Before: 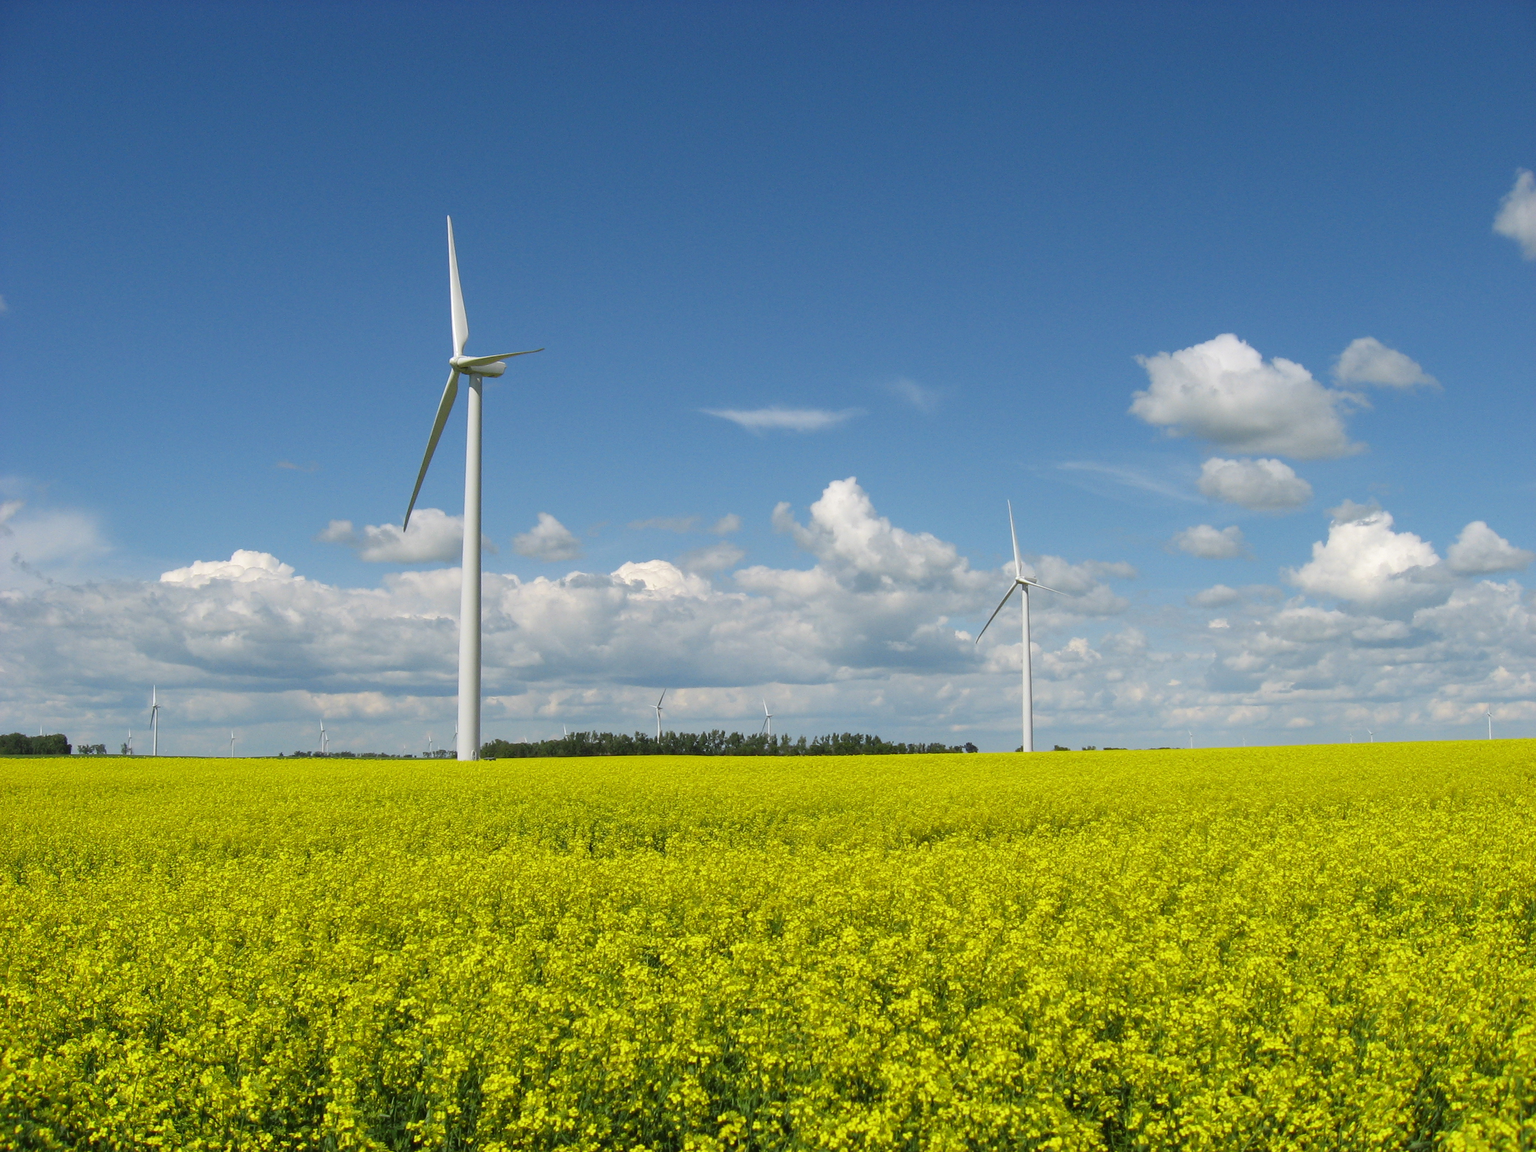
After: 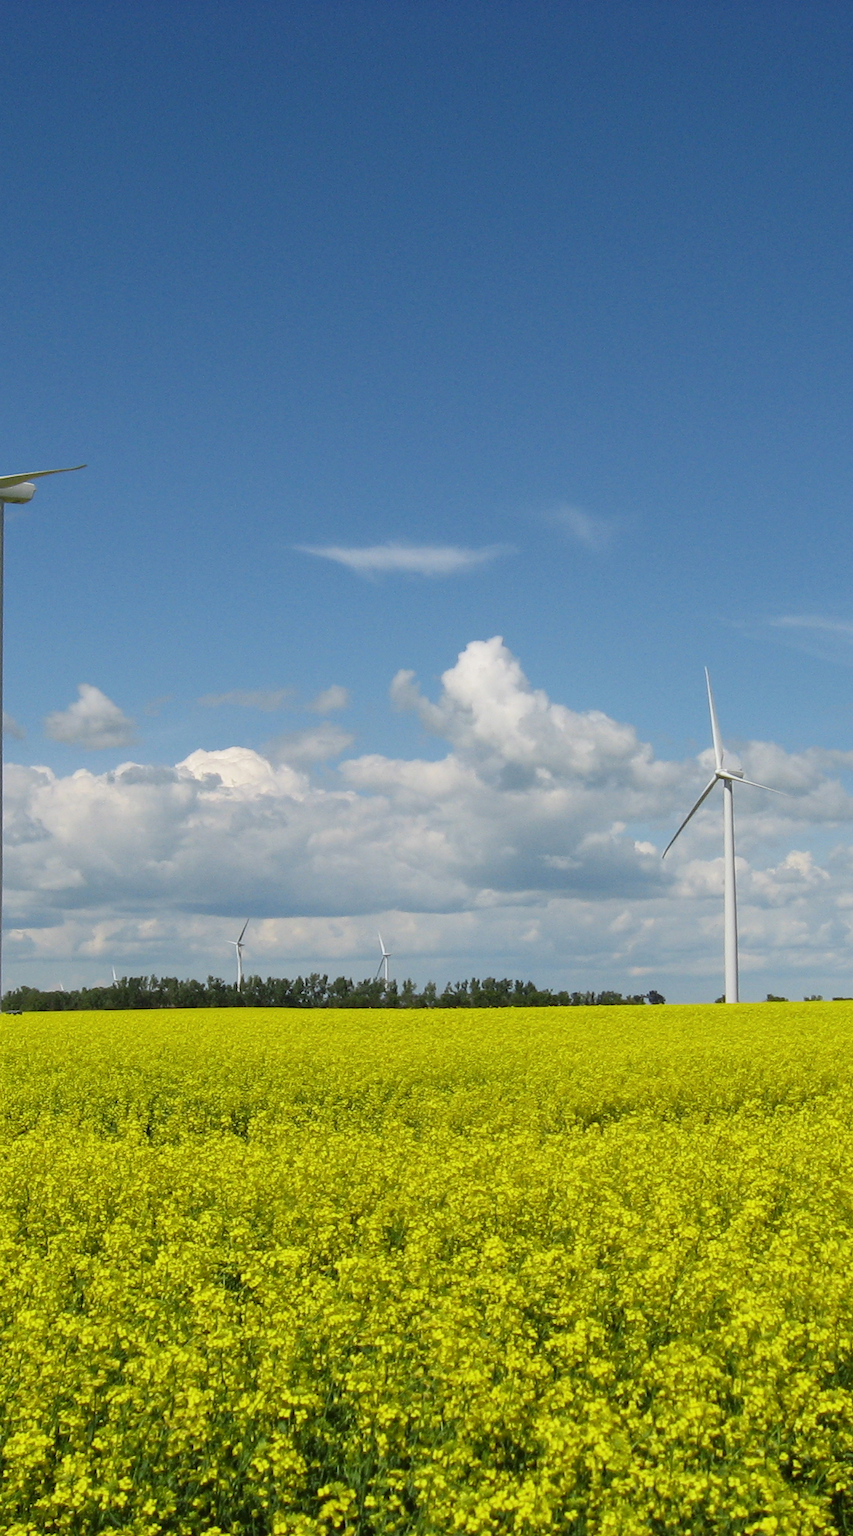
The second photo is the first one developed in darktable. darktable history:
crop: left 31.229%, right 27.105%
exposure: exposure -0.157 EV, compensate highlight preservation false
contrast brightness saturation: contrast 0.1, brightness 0.02, saturation 0.02
